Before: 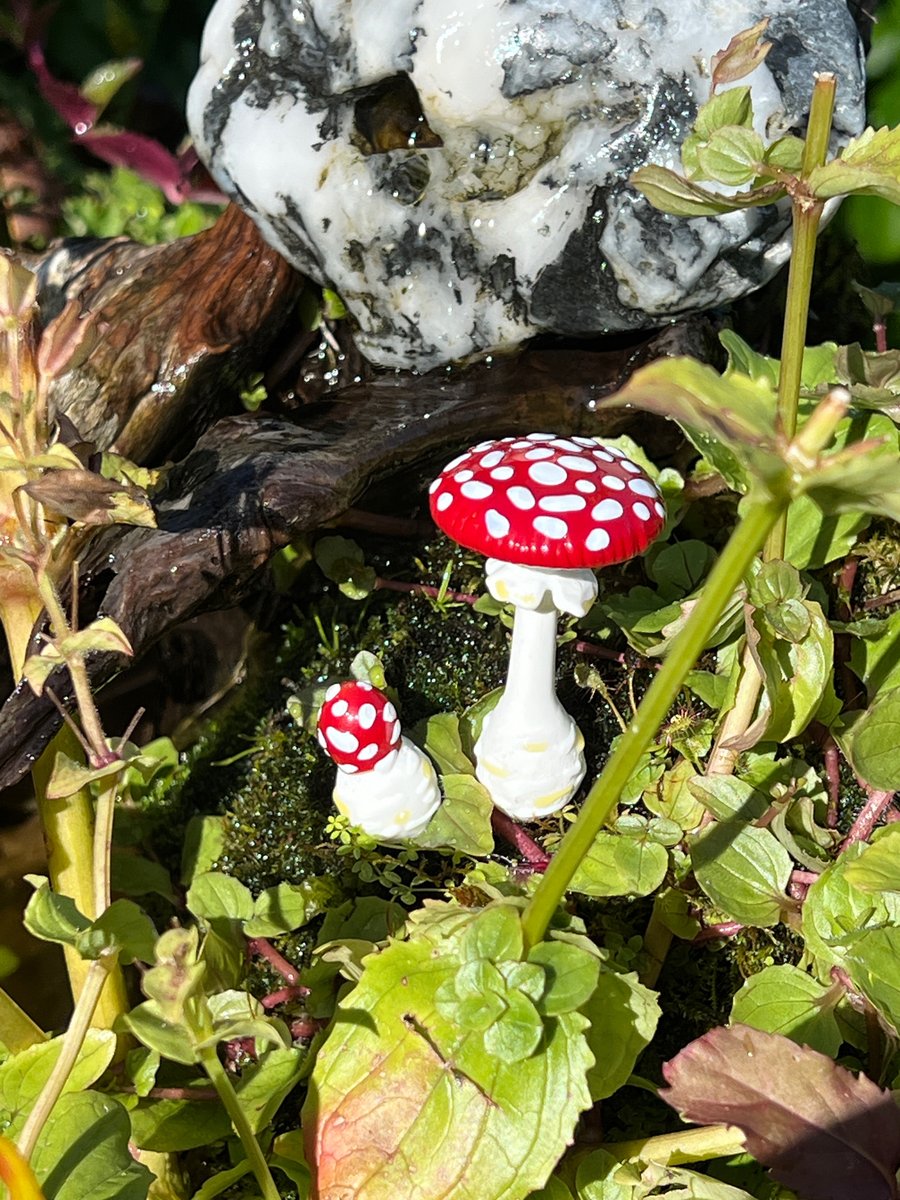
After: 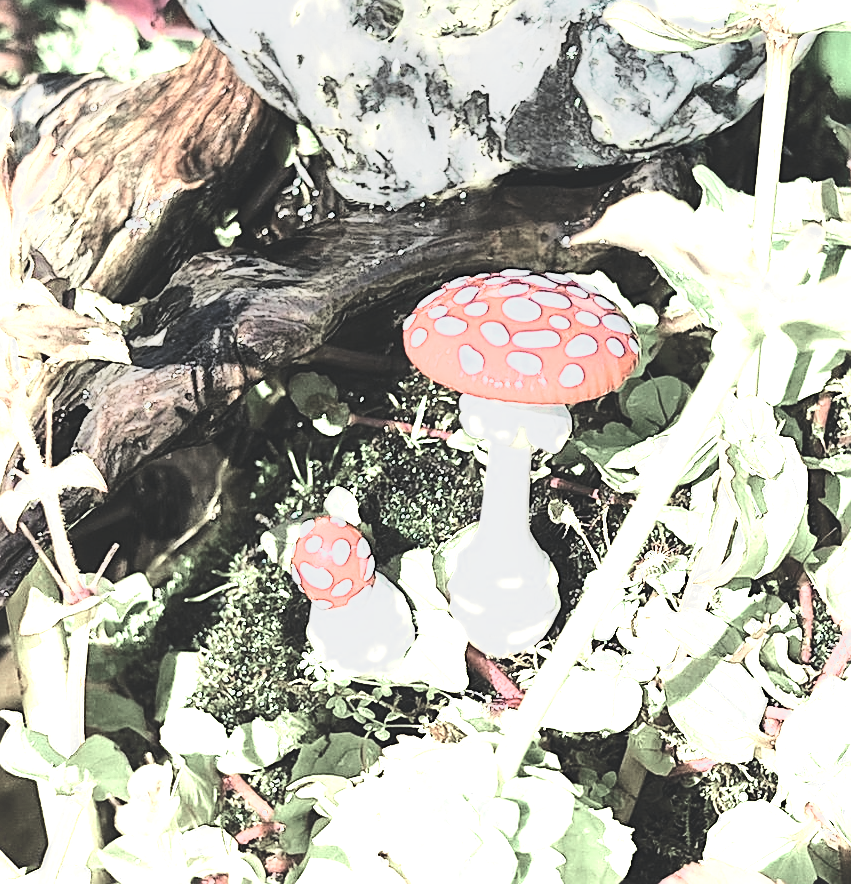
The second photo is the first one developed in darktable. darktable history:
crop and rotate: left 2.969%, top 13.692%, right 2.443%, bottom 12.608%
filmic rgb: black relative exposure -5.12 EV, white relative exposure 3.97 EV, hardness 2.88, contrast 1.299, highlights saturation mix -29.4%
color zones: curves: ch0 [(0.25, 0.667) (0.758, 0.368)]; ch1 [(0.215, 0.245) (0.761, 0.373)]; ch2 [(0.247, 0.554) (0.761, 0.436)]
exposure: black level correction -0.023, exposure 1.395 EV, compensate exposure bias true, compensate highlight preservation false
tone equalizer: -7 EV 0.117 EV, mask exposure compensation -0.512 EV
sharpen: on, module defaults
tone curve: curves: ch0 [(0, 0.012) (0.052, 0.04) (0.107, 0.086) (0.276, 0.265) (0.461, 0.531) (0.718, 0.79) (0.921, 0.909) (0.999, 0.951)]; ch1 [(0, 0) (0.339, 0.298) (0.402, 0.363) (0.444, 0.415) (0.485, 0.469) (0.494, 0.493) (0.504, 0.501) (0.525, 0.534) (0.555, 0.587) (0.594, 0.647) (1, 1)]; ch2 [(0, 0) (0.48, 0.48) (0.504, 0.5) (0.535, 0.557) (0.581, 0.623) (0.649, 0.683) (0.824, 0.815) (1, 1)], color space Lab, independent channels, preserve colors none
